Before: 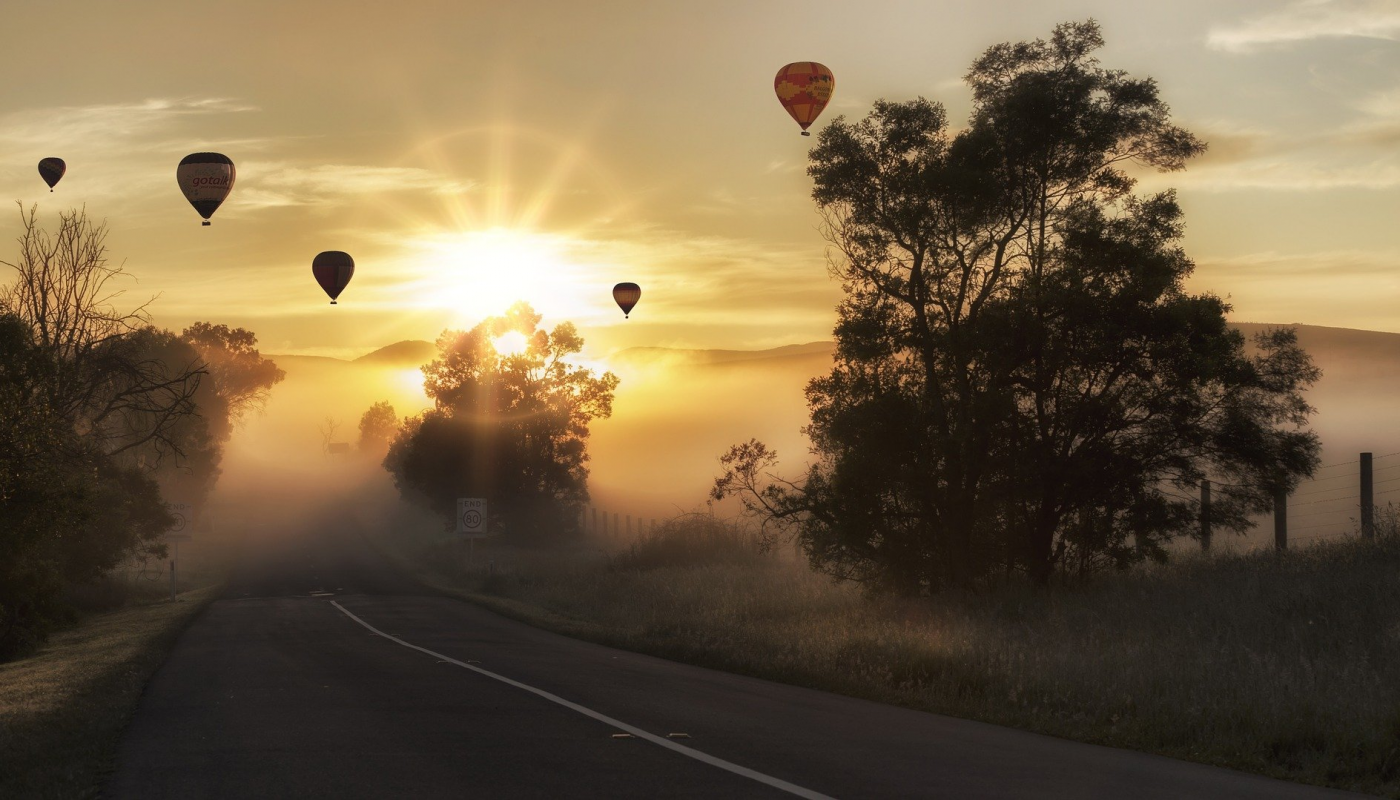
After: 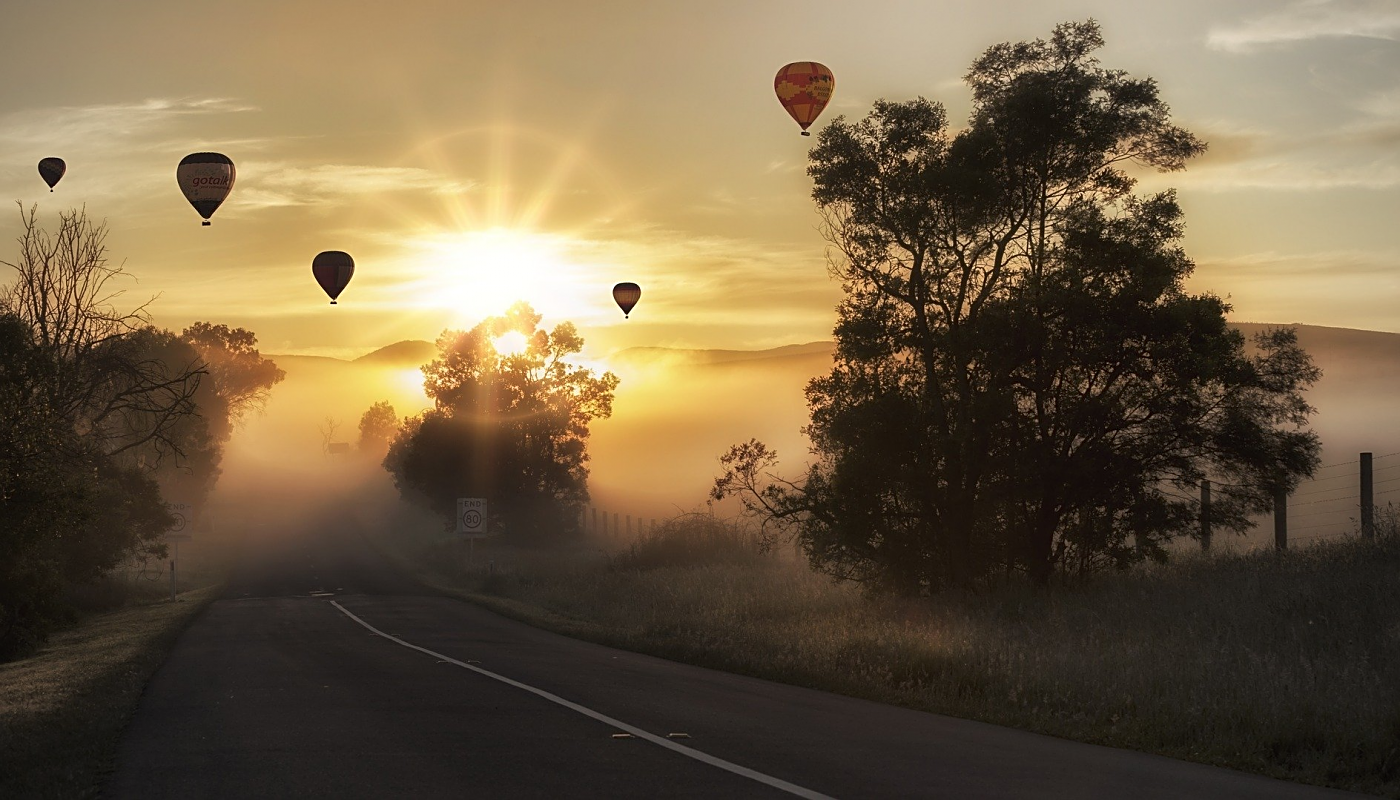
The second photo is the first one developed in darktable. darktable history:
sharpen: on, module defaults
vignetting: fall-off radius 63.6%
